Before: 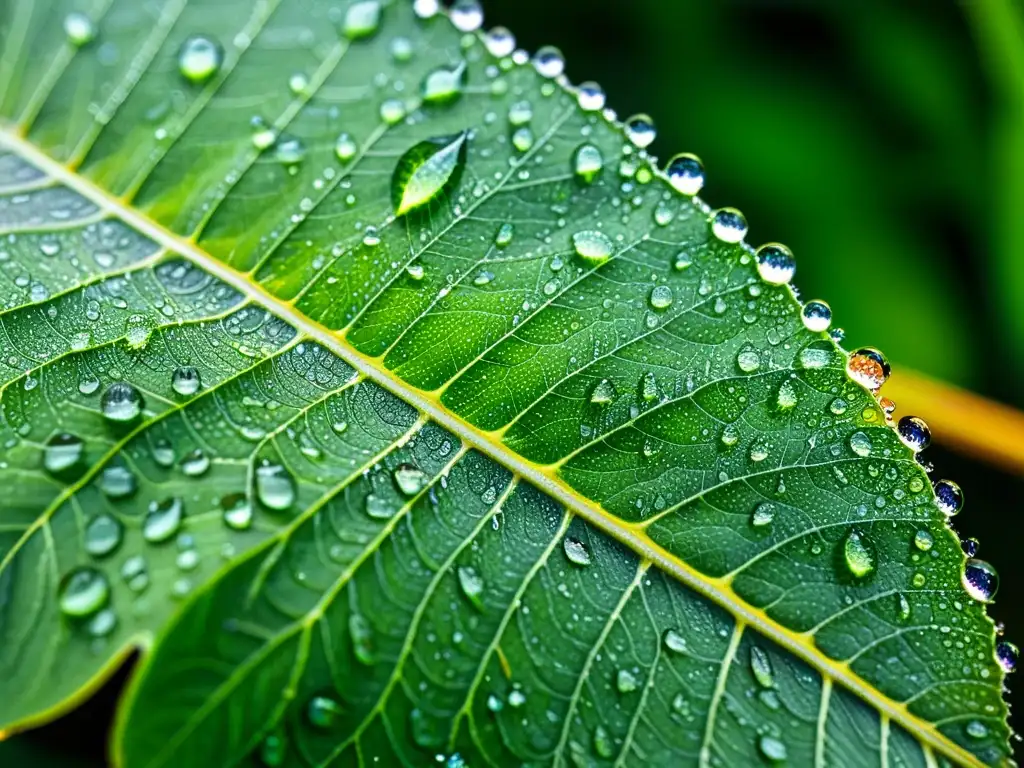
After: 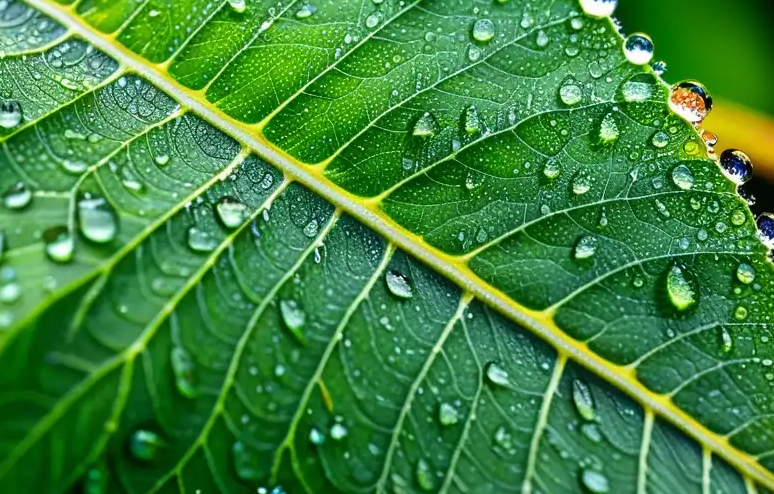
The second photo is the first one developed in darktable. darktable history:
crop and rotate: left 17.48%, top 34.785%, right 6.859%, bottom 0.863%
